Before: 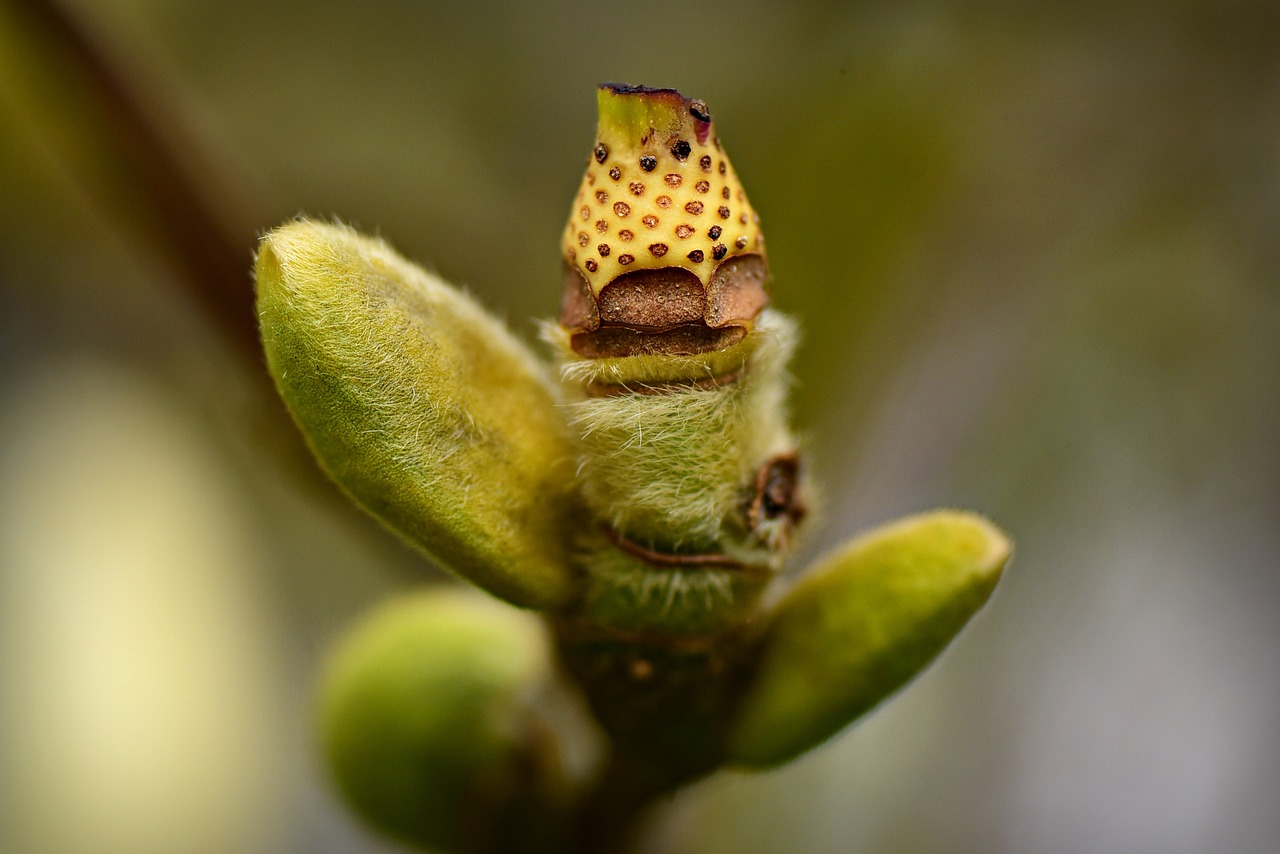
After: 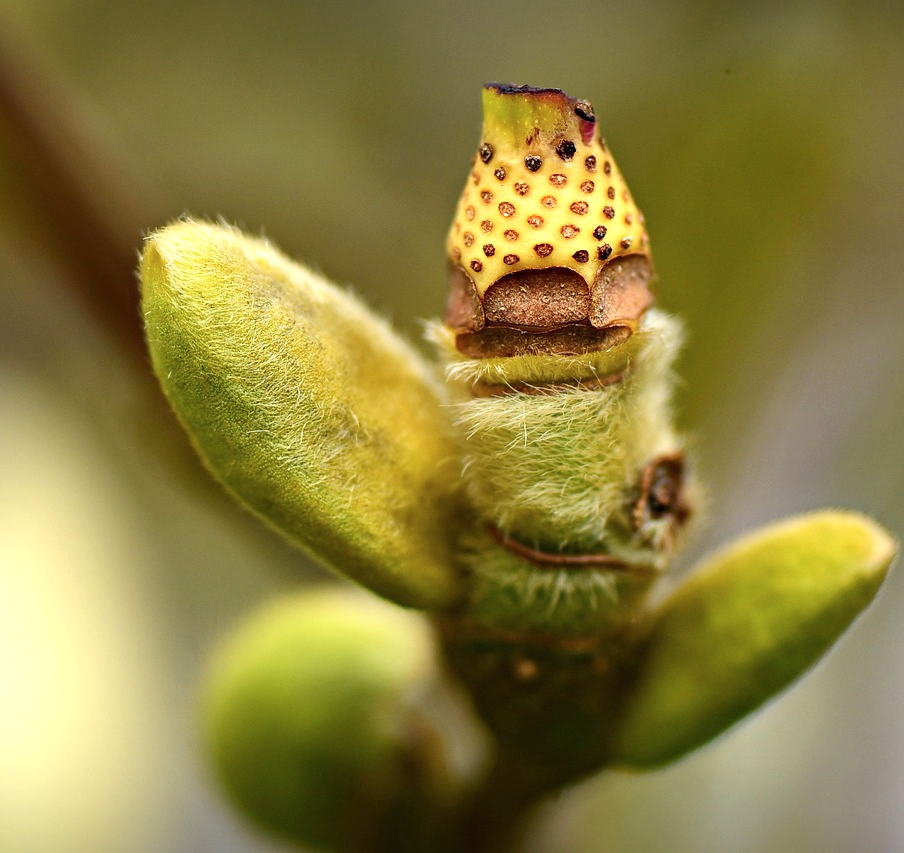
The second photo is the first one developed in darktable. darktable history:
color balance rgb: perceptual saturation grading › global saturation 0.291%, global vibrance -16.426%, contrast -5.686%
exposure: exposure 0.721 EV, compensate highlight preservation false
crop and rotate: left 8.994%, right 20.305%
color correction: highlights b* -0.06
